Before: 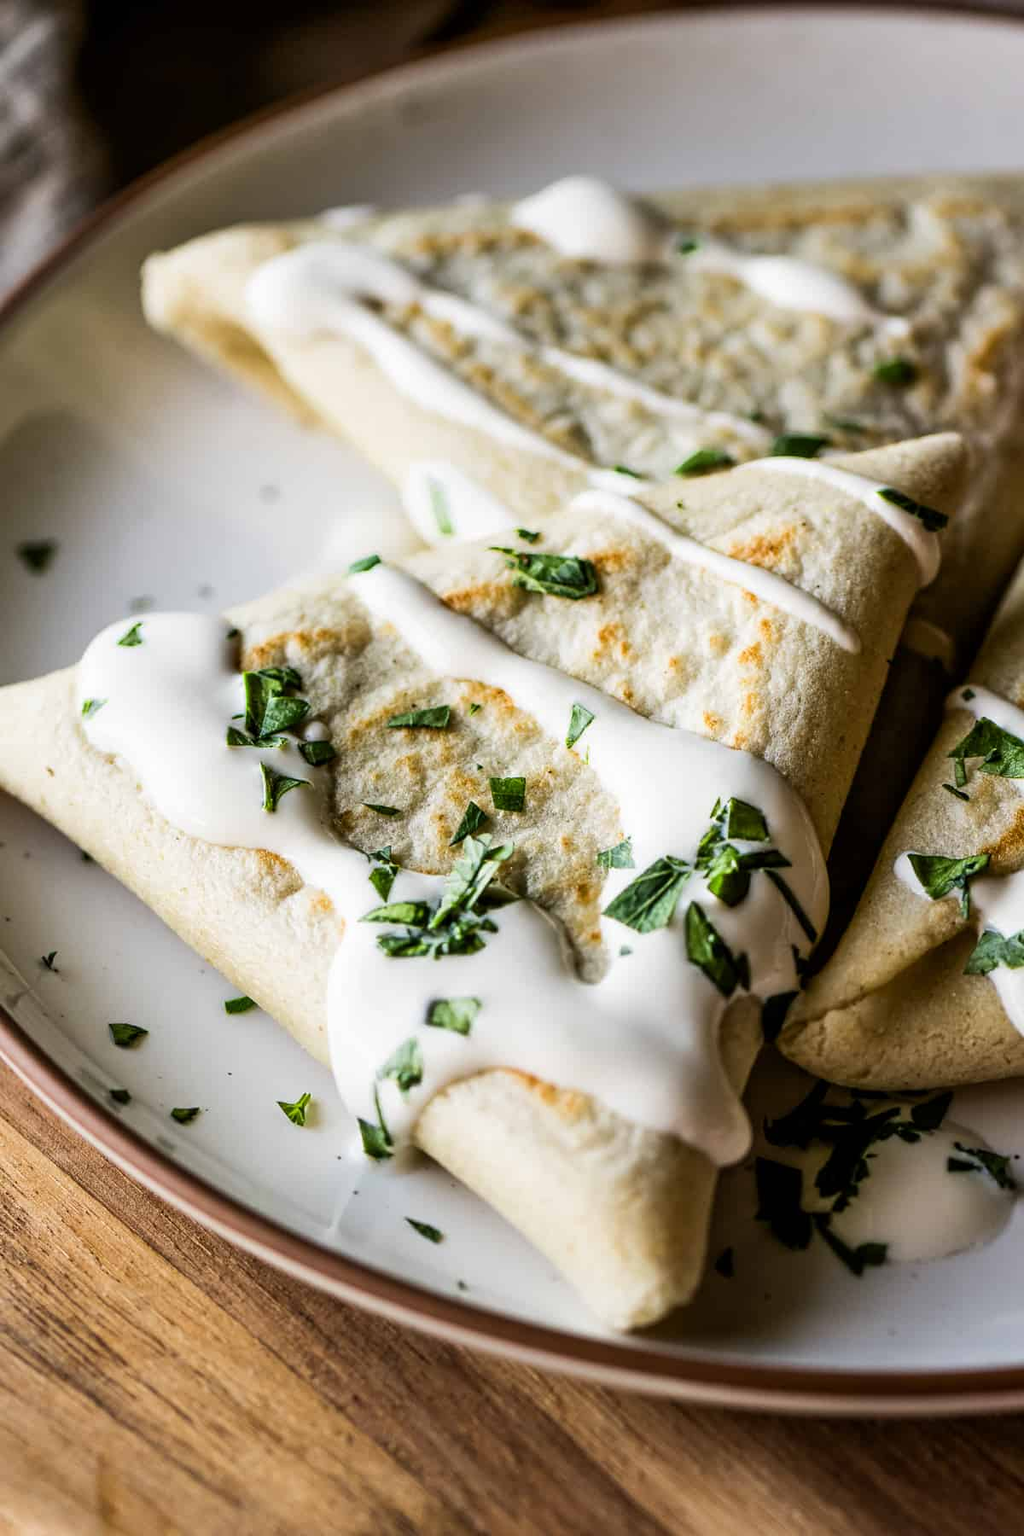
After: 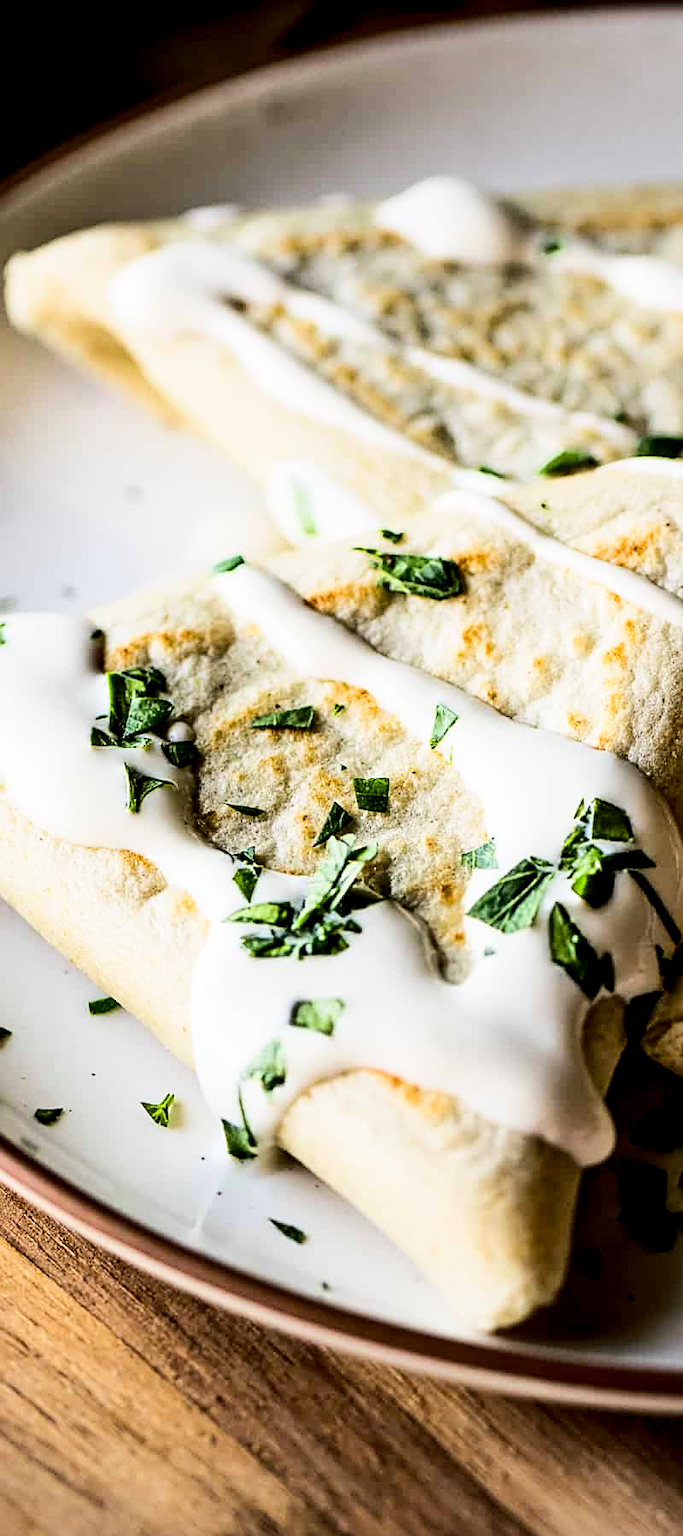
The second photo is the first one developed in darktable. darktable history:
crop and rotate: left 13.376%, right 19.869%
sharpen: on, module defaults
base curve: curves: ch0 [(0, 0) (0.032, 0.025) (0.121, 0.166) (0.206, 0.329) (0.605, 0.79) (1, 1)]
vignetting: fall-off radius 61.16%, brightness -0.465, saturation -0.292
exposure: black level correction 0.01, compensate highlight preservation false
